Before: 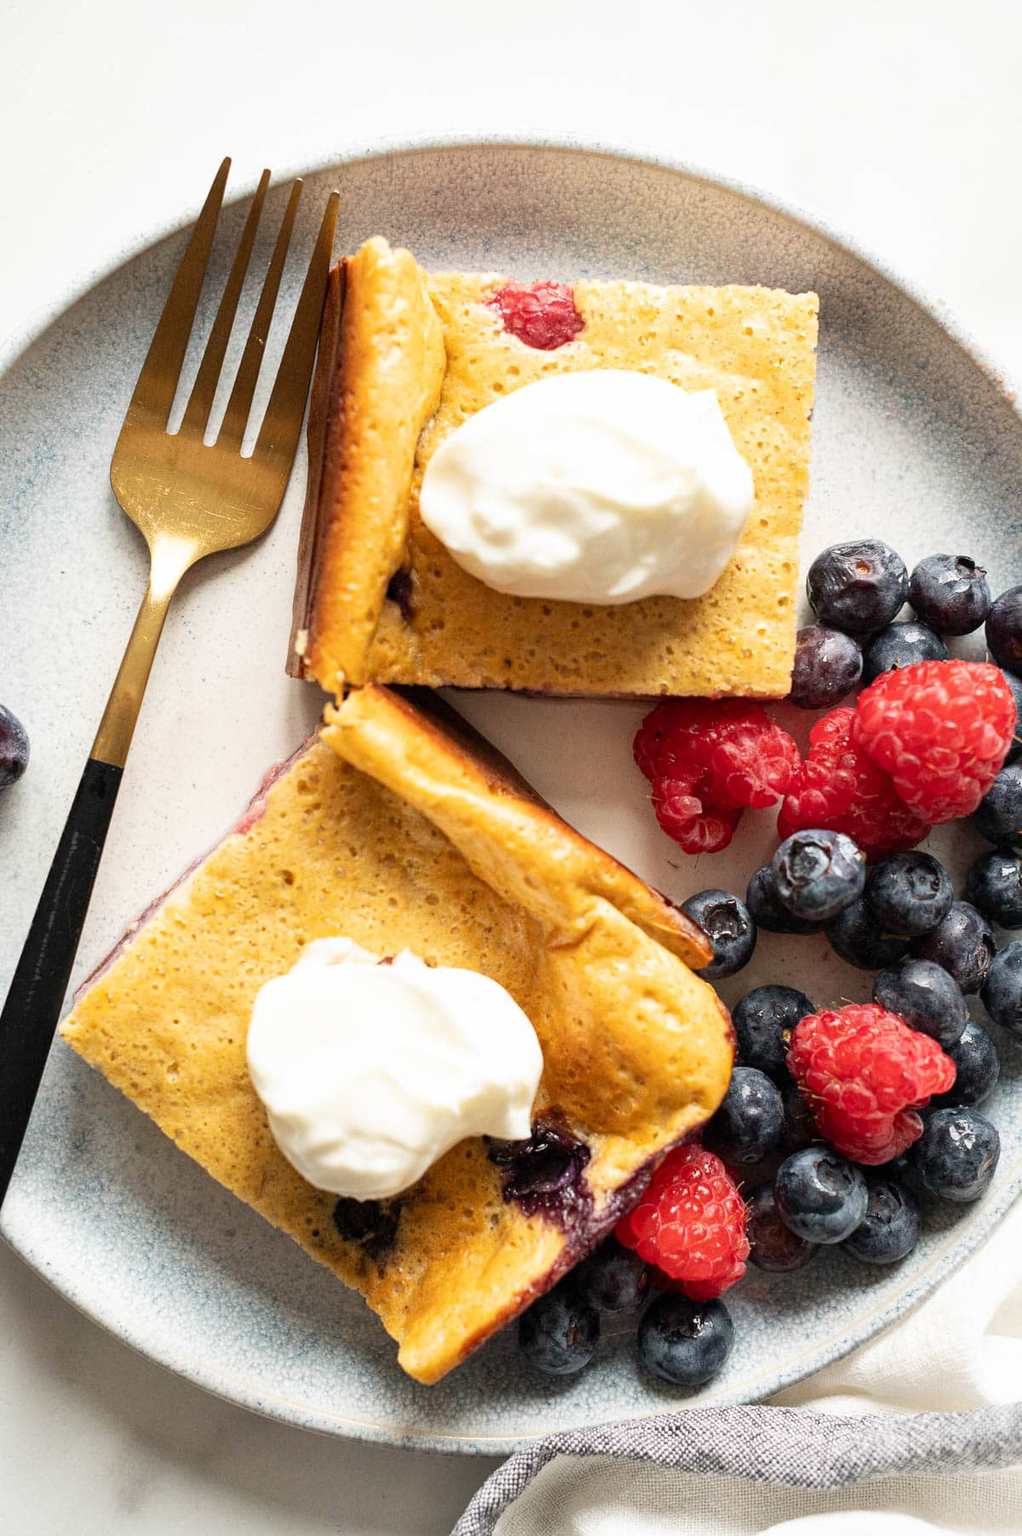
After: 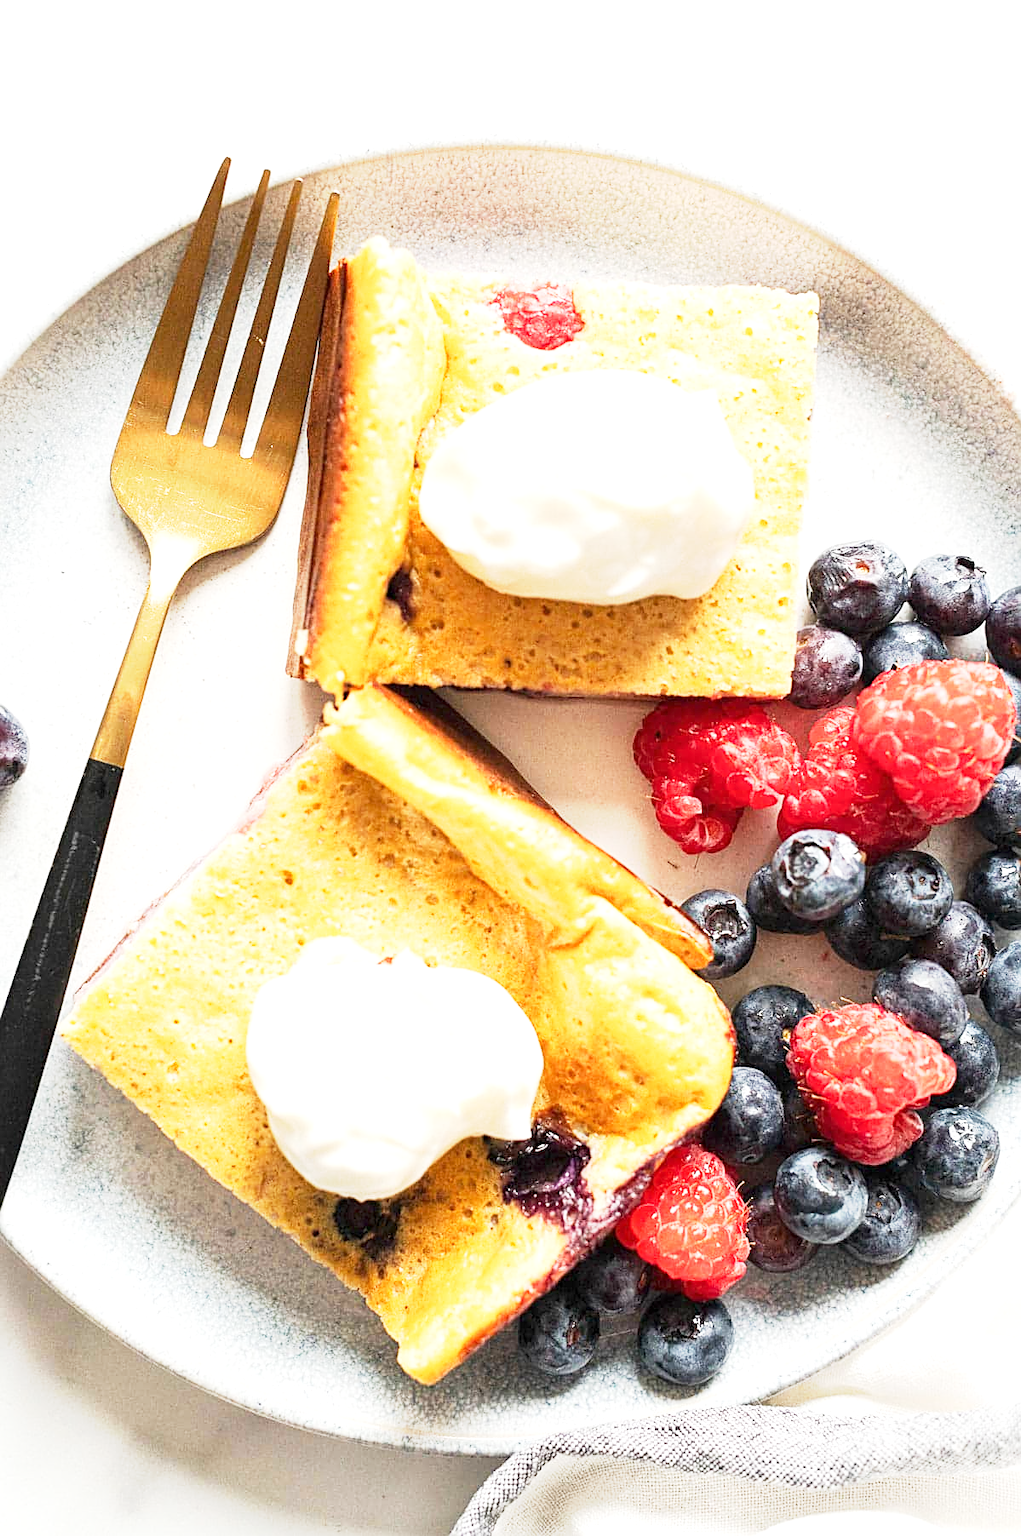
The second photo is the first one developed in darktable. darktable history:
base curve: curves: ch0 [(0, 0) (0.088, 0.125) (0.176, 0.251) (0.354, 0.501) (0.613, 0.749) (1, 0.877)], preserve colors none
exposure: black level correction 0, exposure 1.095 EV, compensate highlight preservation false
sharpen: on, module defaults
